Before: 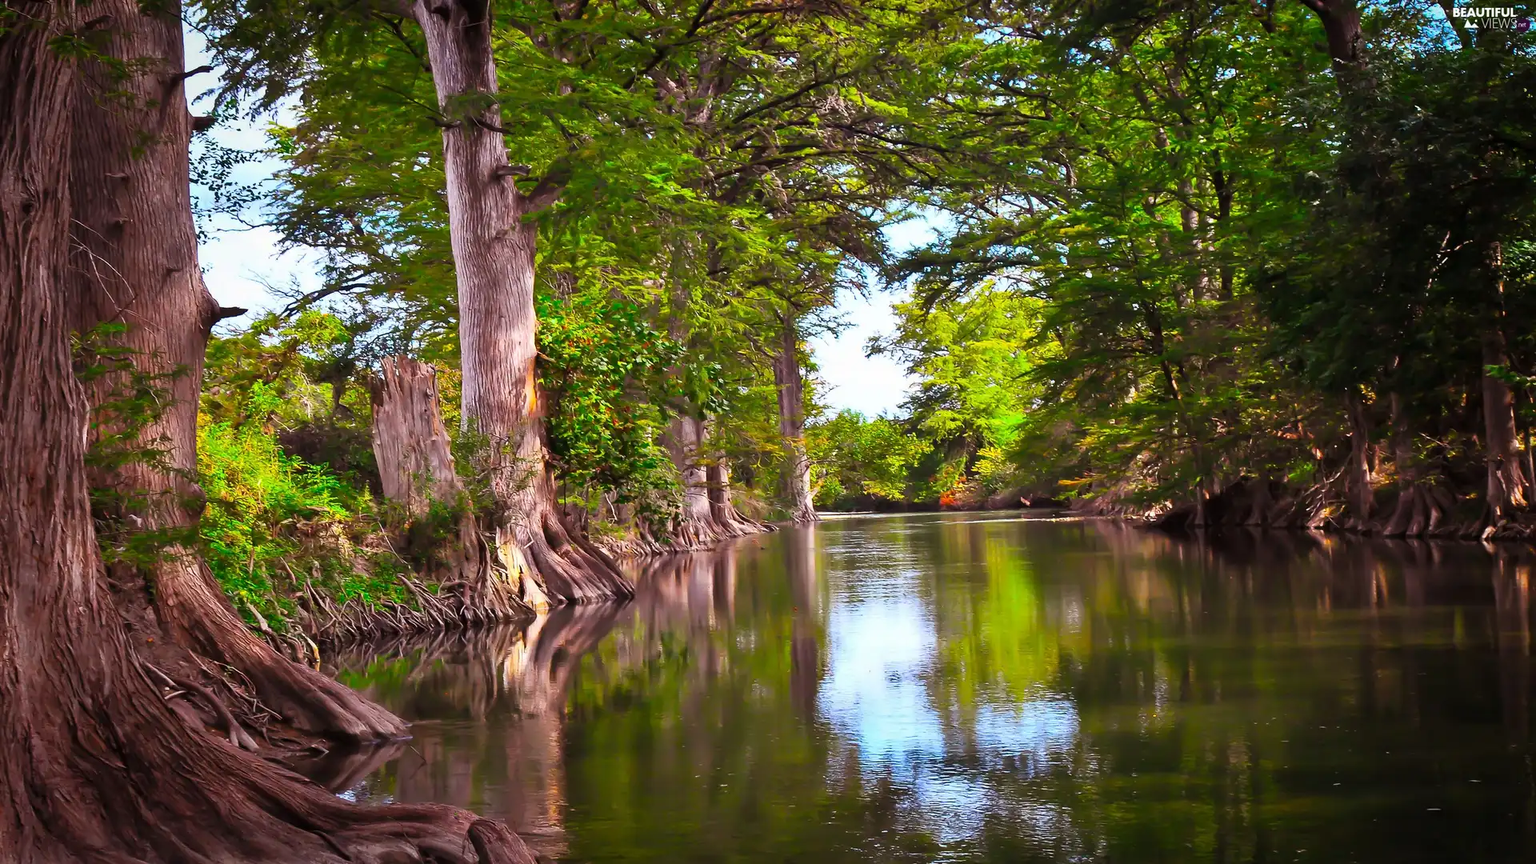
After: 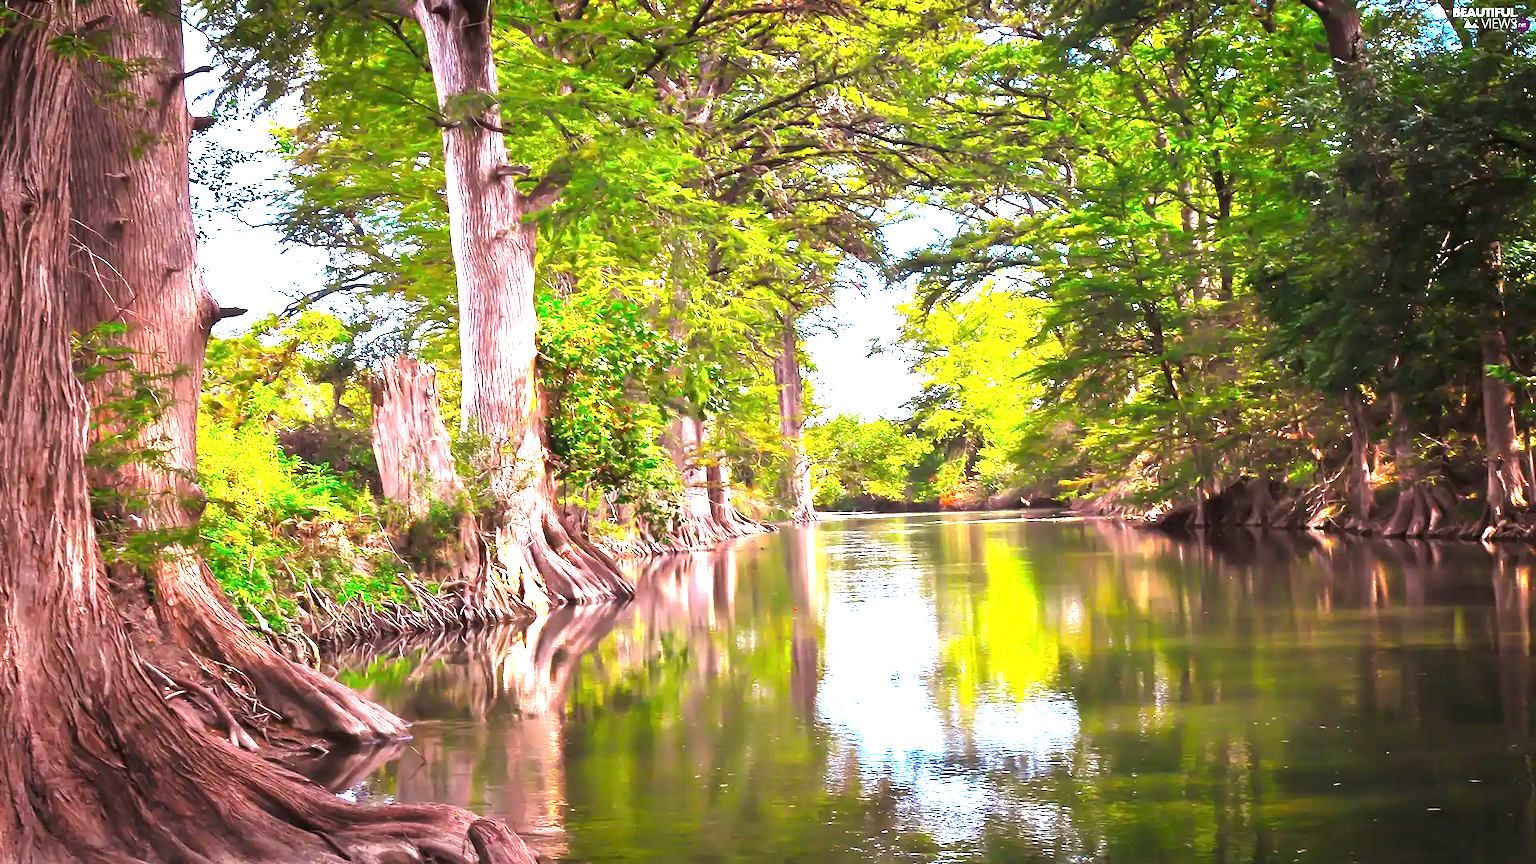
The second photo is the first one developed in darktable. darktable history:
tone equalizer: on, module defaults
exposure: black level correction 0, exposure 1.933 EV, compensate exposure bias true, compensate highlight preservation false
